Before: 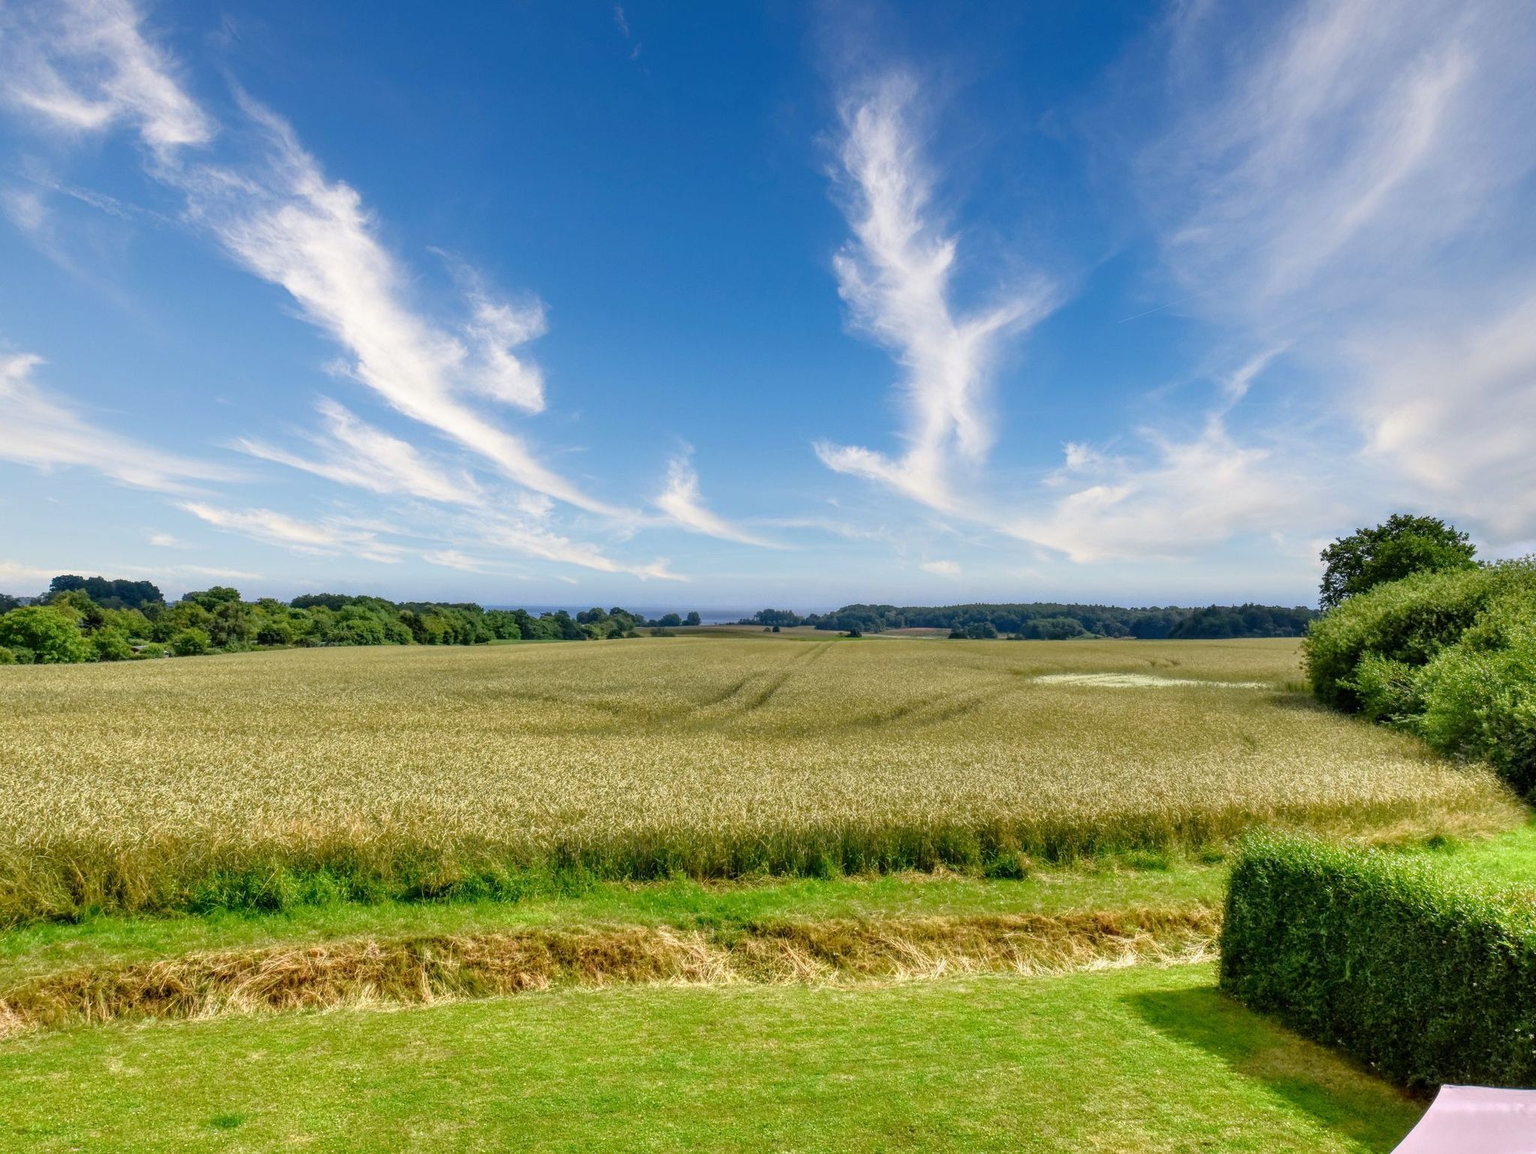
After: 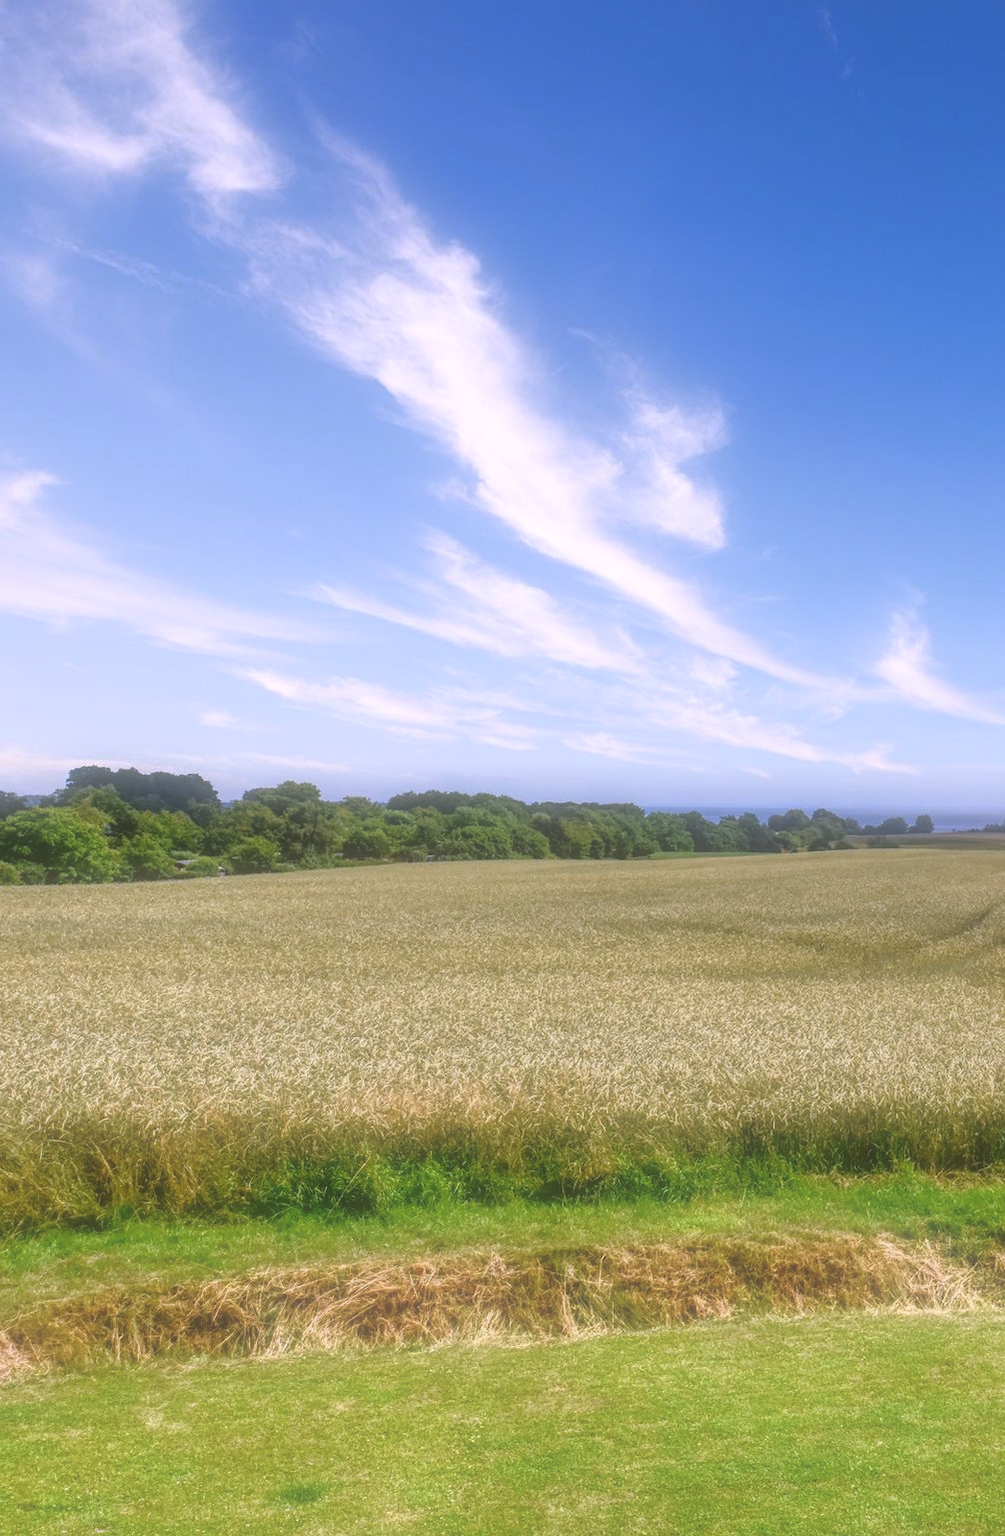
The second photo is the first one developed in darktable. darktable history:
soften: size 60.24%, saturation 65.46%, brightness 0.506 EV, mix 25.7%
crop and rotate: left 0%, top 0%, right 50.845%
white balance: red 1.042, blue 1.17
